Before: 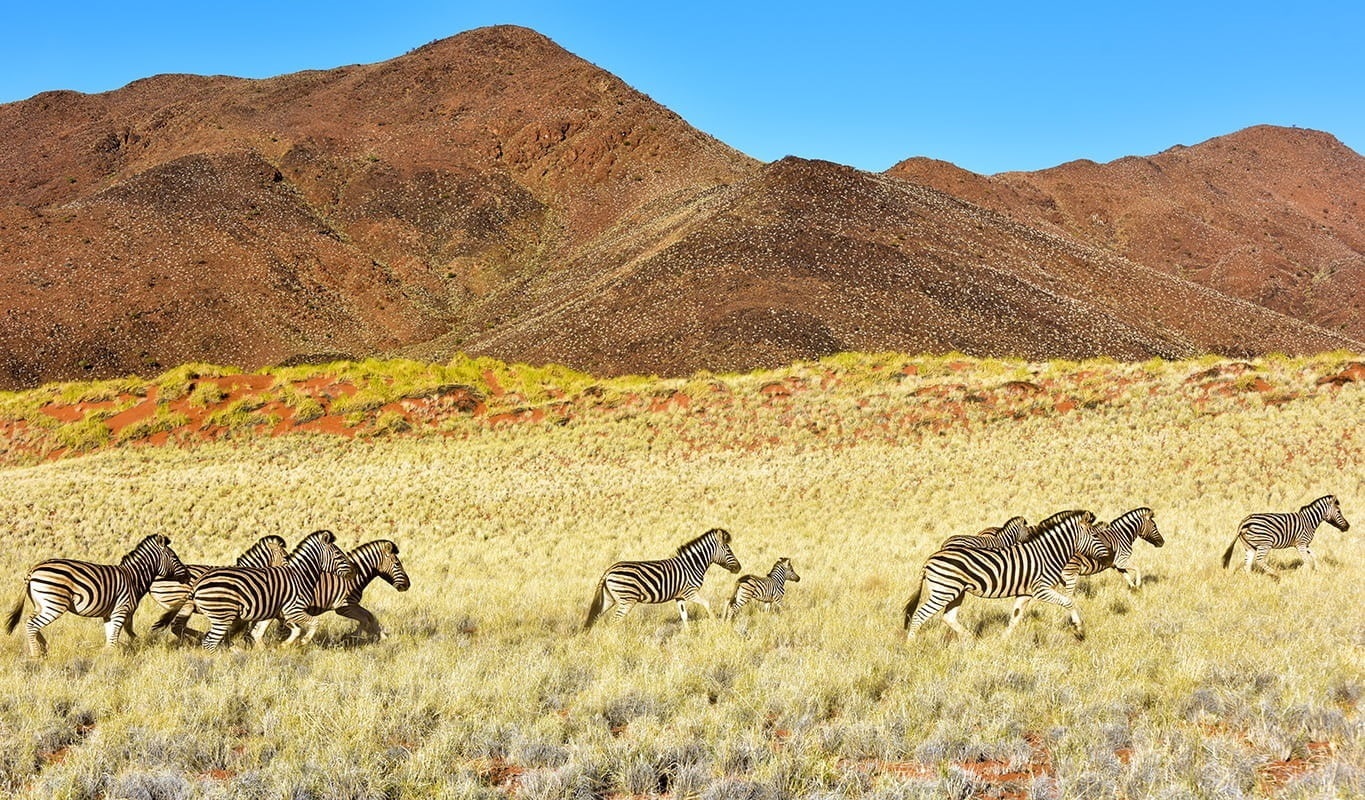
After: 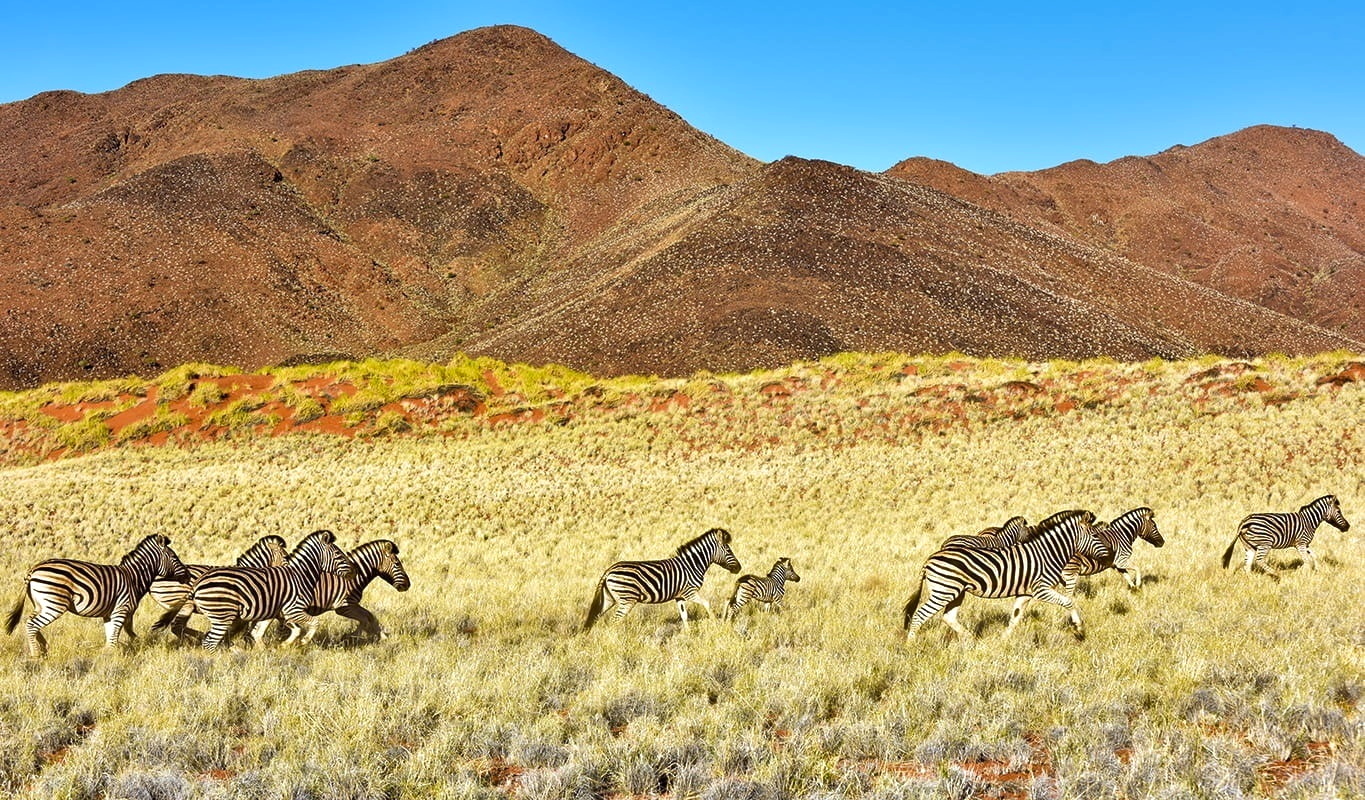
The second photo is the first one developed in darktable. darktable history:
exposure: exposure 0.127 EV, compensate highlight preservation false
shadows and highlights: low approximation 0.01, soften with gaussian
